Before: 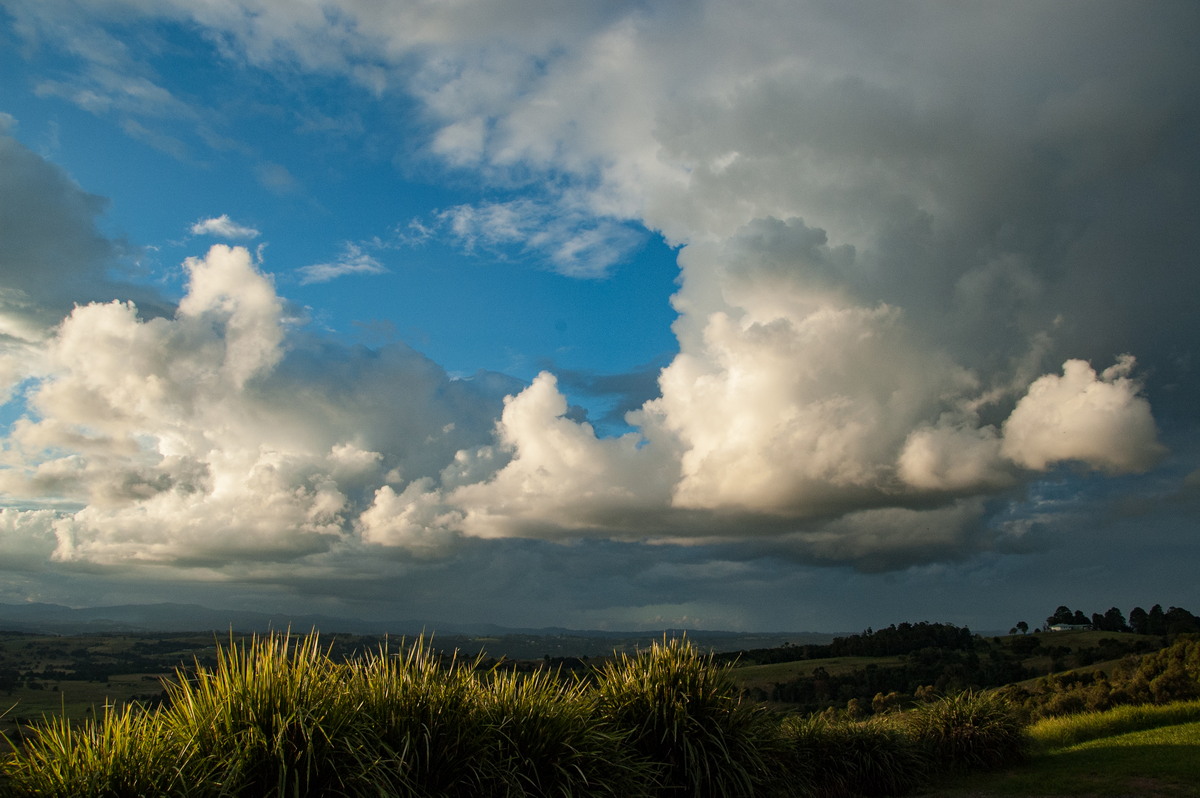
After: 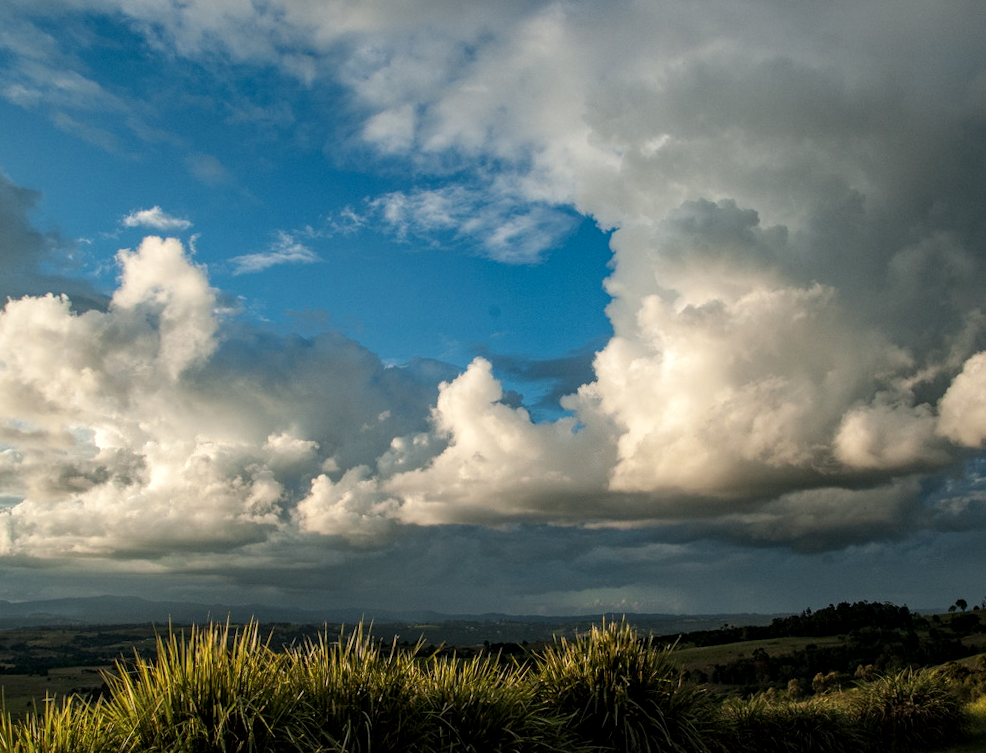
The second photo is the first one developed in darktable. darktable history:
crop and rotate: angle 1°, left 4.281%, top 0.642%, right 11.383%, bottom 2.486%
local contrast: detail 130%
